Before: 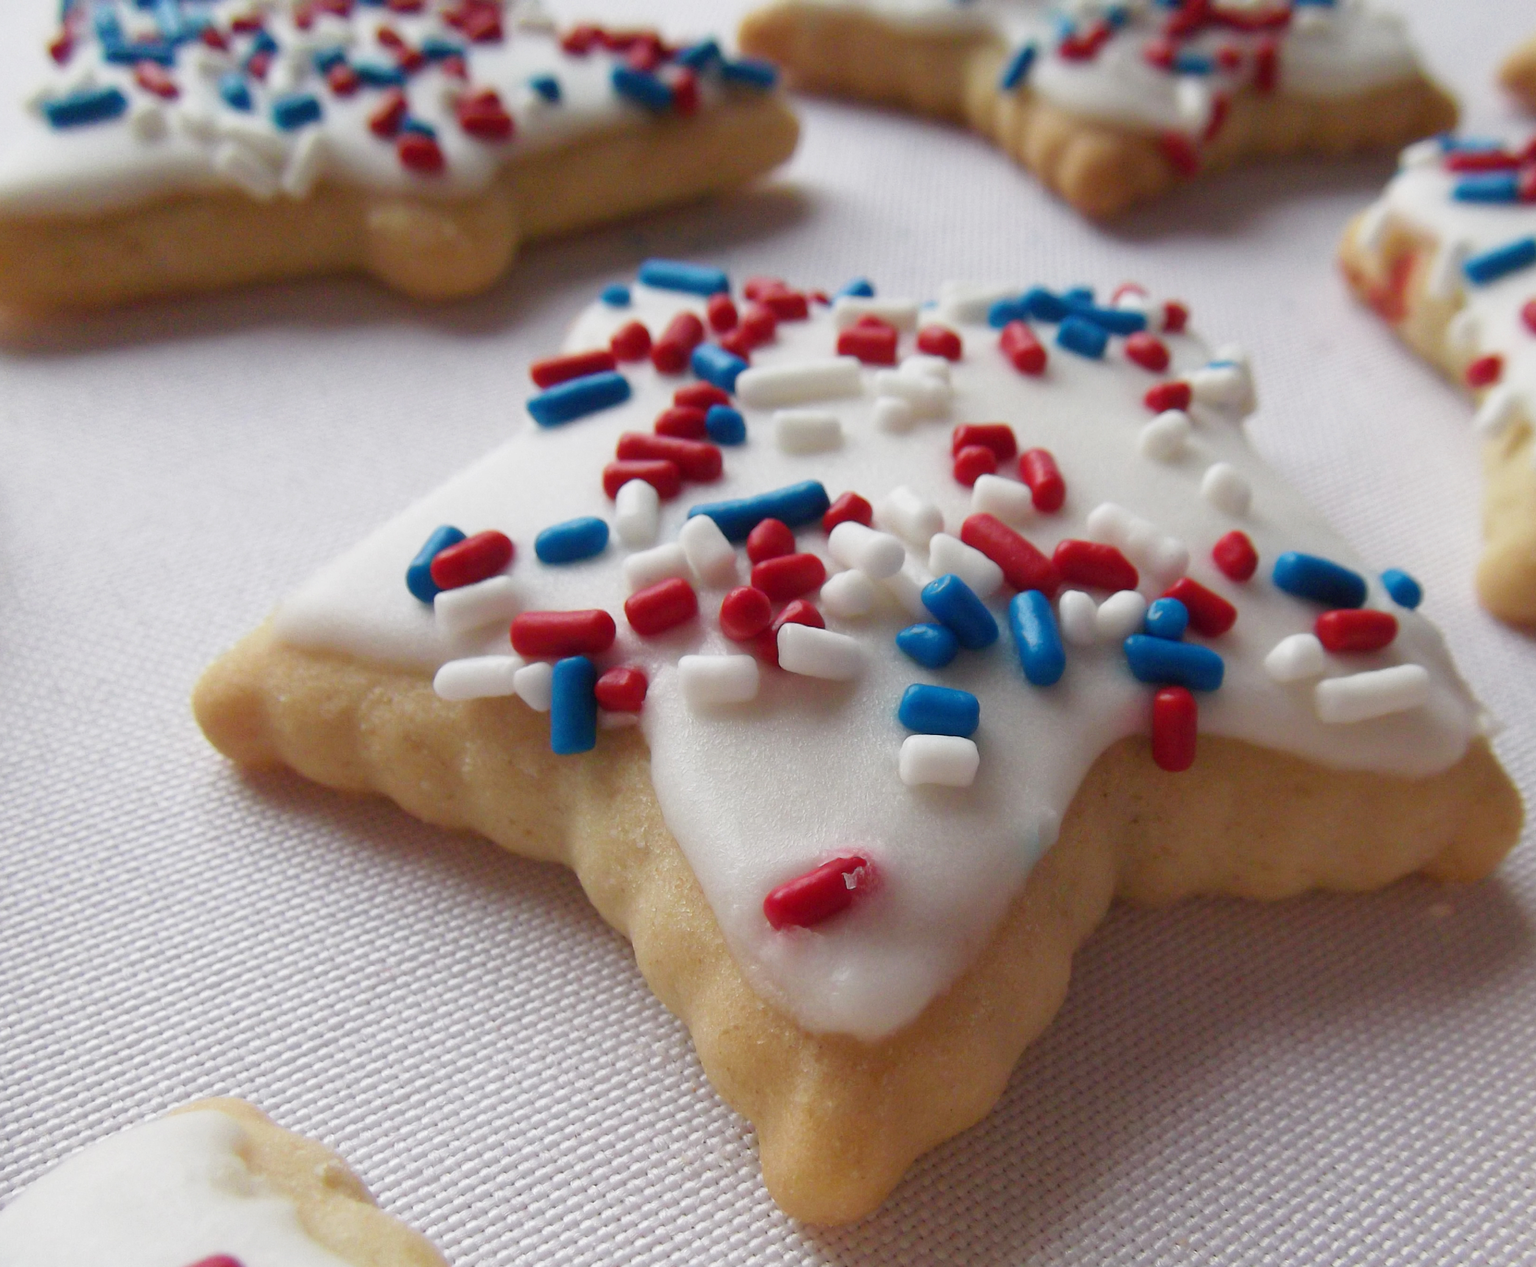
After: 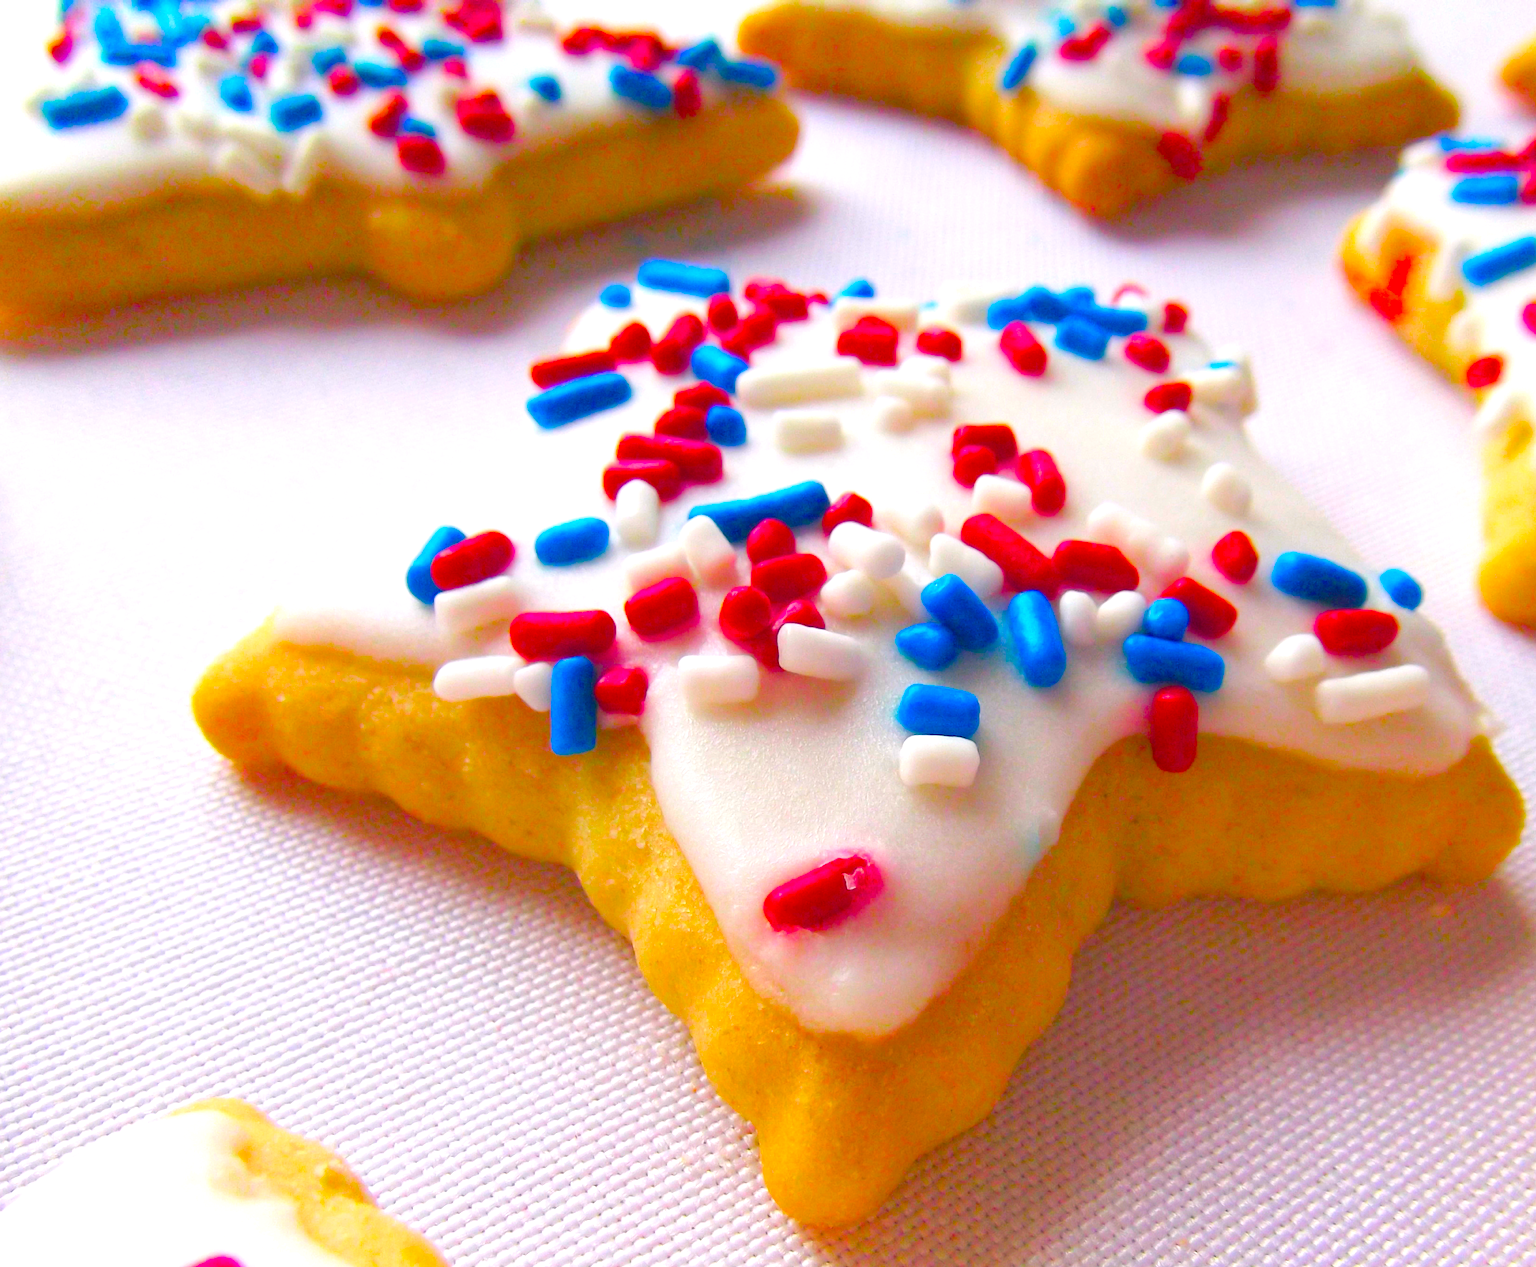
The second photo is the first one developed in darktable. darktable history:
exposure: black level correction 0, exposure 1.107 EV, compensate highlight preservation false
contrast brightness saturation: contrast -0.204, saturation 0.189
color balance rgb: shadows lift › chroma 5.171%, shadows lift › hue 239.34°, highlights gain › chroma 0.239%, highlights gain › hue 332.99°, perceptual saturation grading › global saturation 64.761%, perceptual saturation grading › highlights 50.023%, perceptual saturation grading › shadows 29.337%
